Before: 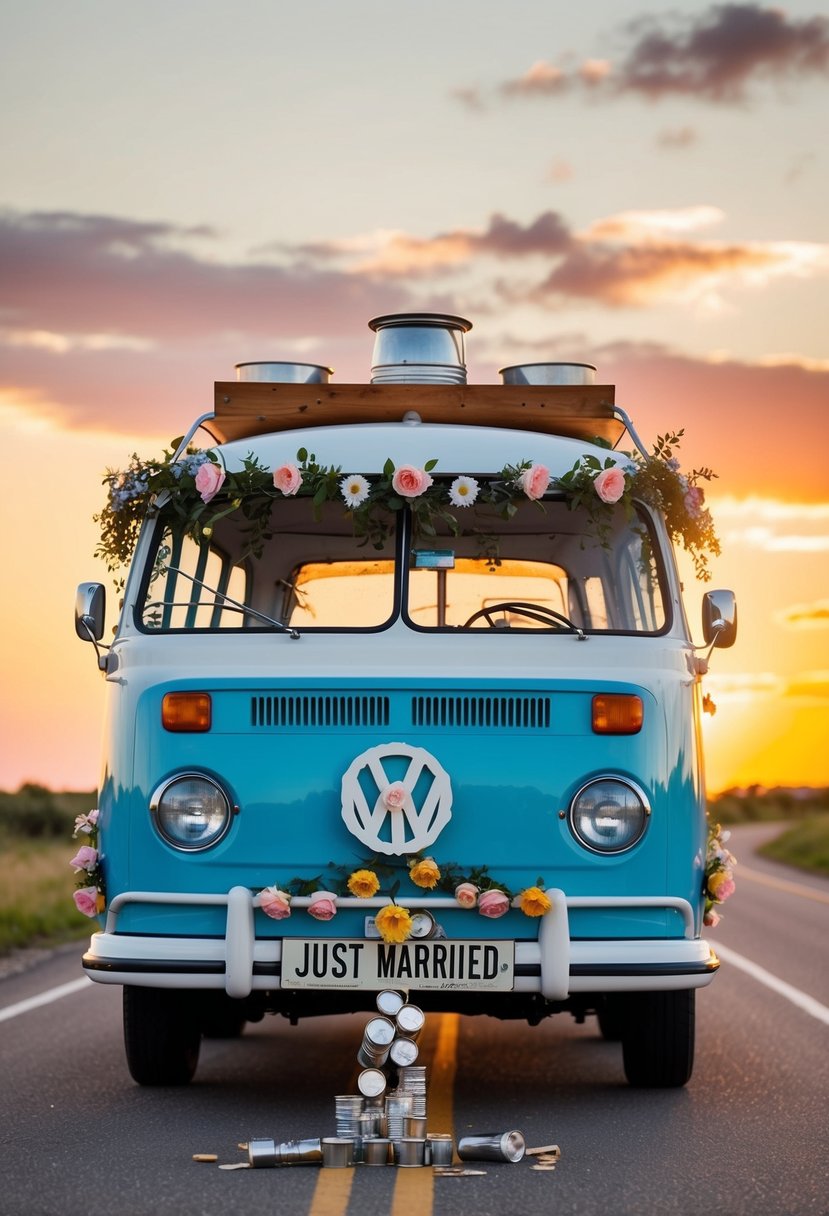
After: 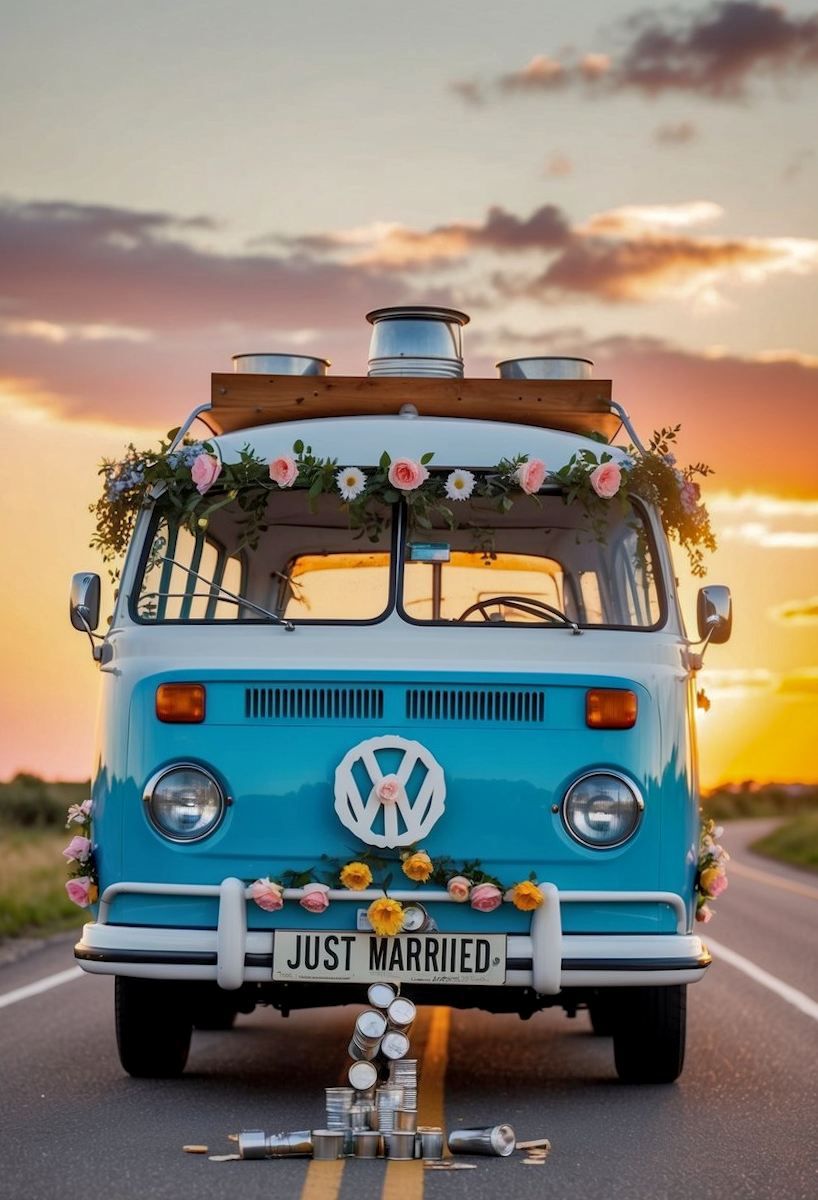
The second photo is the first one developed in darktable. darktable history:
crop and rotate: angle -0.5°
white balance: emerald 1
shadows and highlights: on, module defaults
local contrast: on, module defaults
exposure: exposure -0.04 EV, compensate highlight preservation false
